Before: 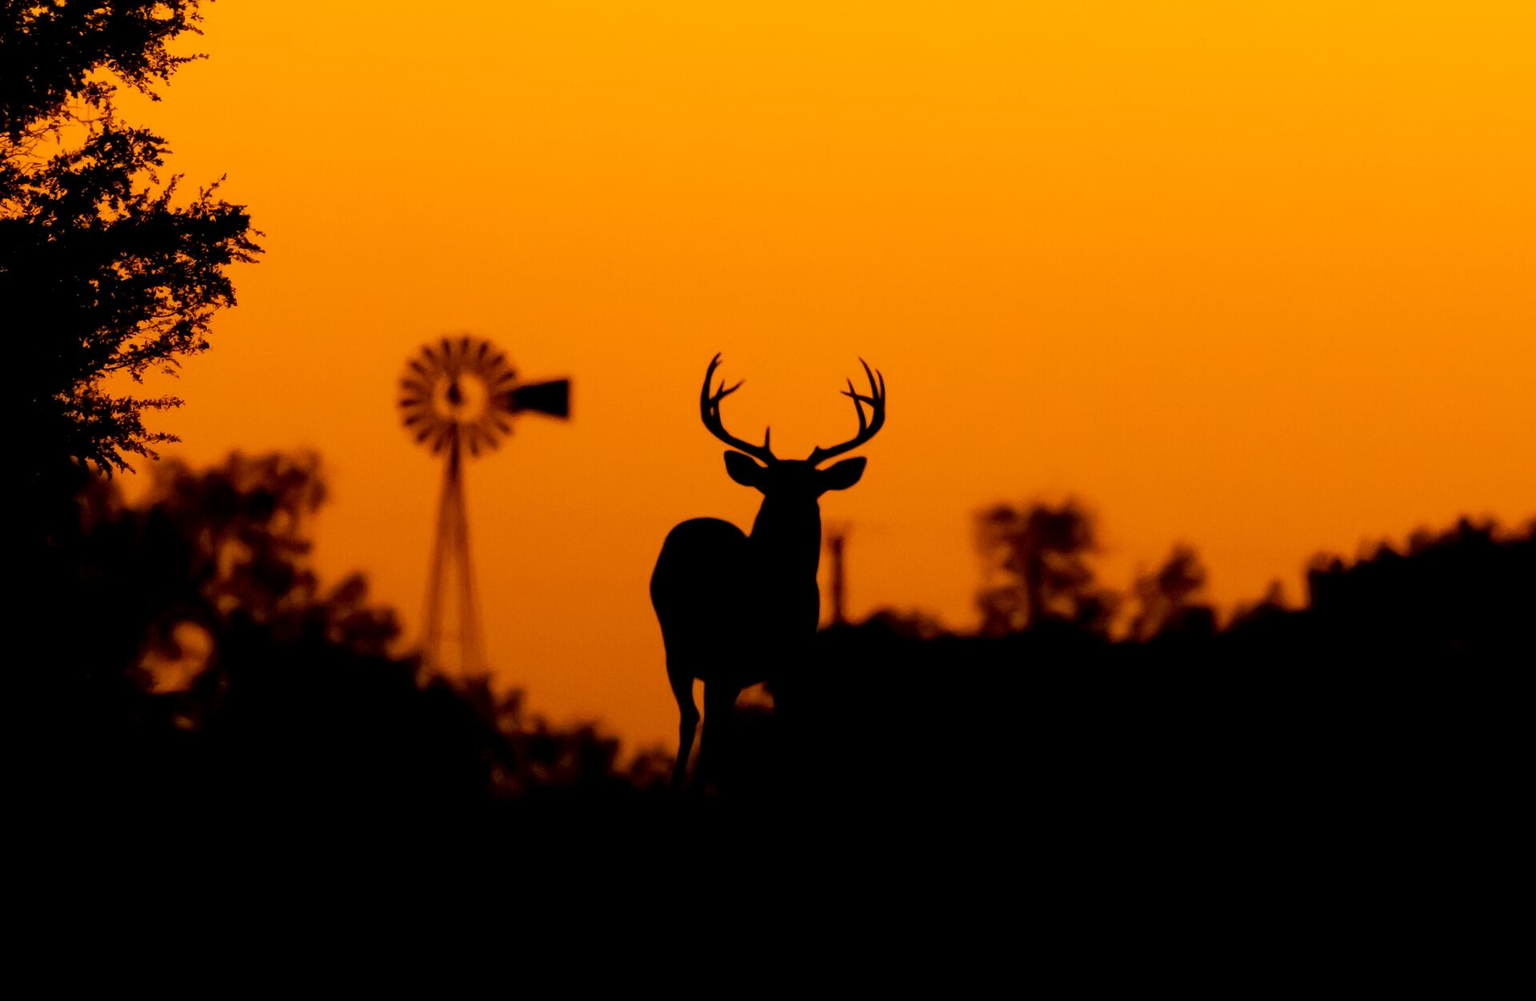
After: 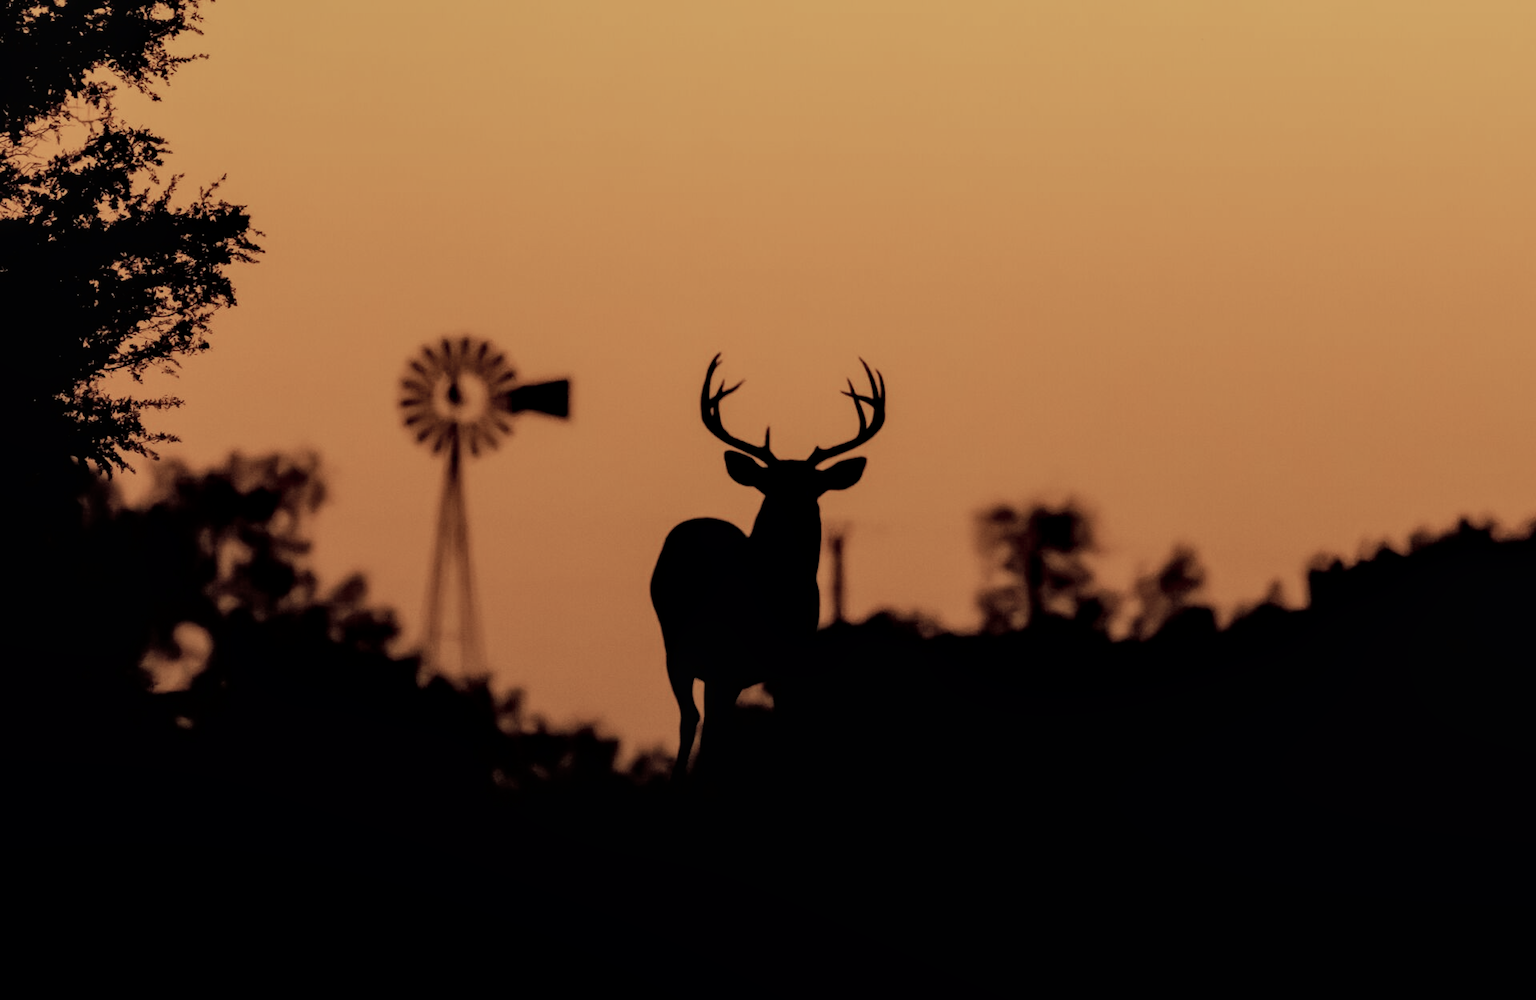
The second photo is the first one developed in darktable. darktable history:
velvia: on, module defaults
color zones: curves: ch1 [(0, 0.292) (0.001, 0.292) (0.2, 0.264) (0.4, 0.248) (0.6, 0.248) (0.8, 0.264) (0.999, 0.292) (1, 0.292)]
local contrast: on, module defaults
filmic rgb: black relative exposure -7.65 EV, white relative exposure 4.56 EV, hardness 3.61, color science v6 (2022)
